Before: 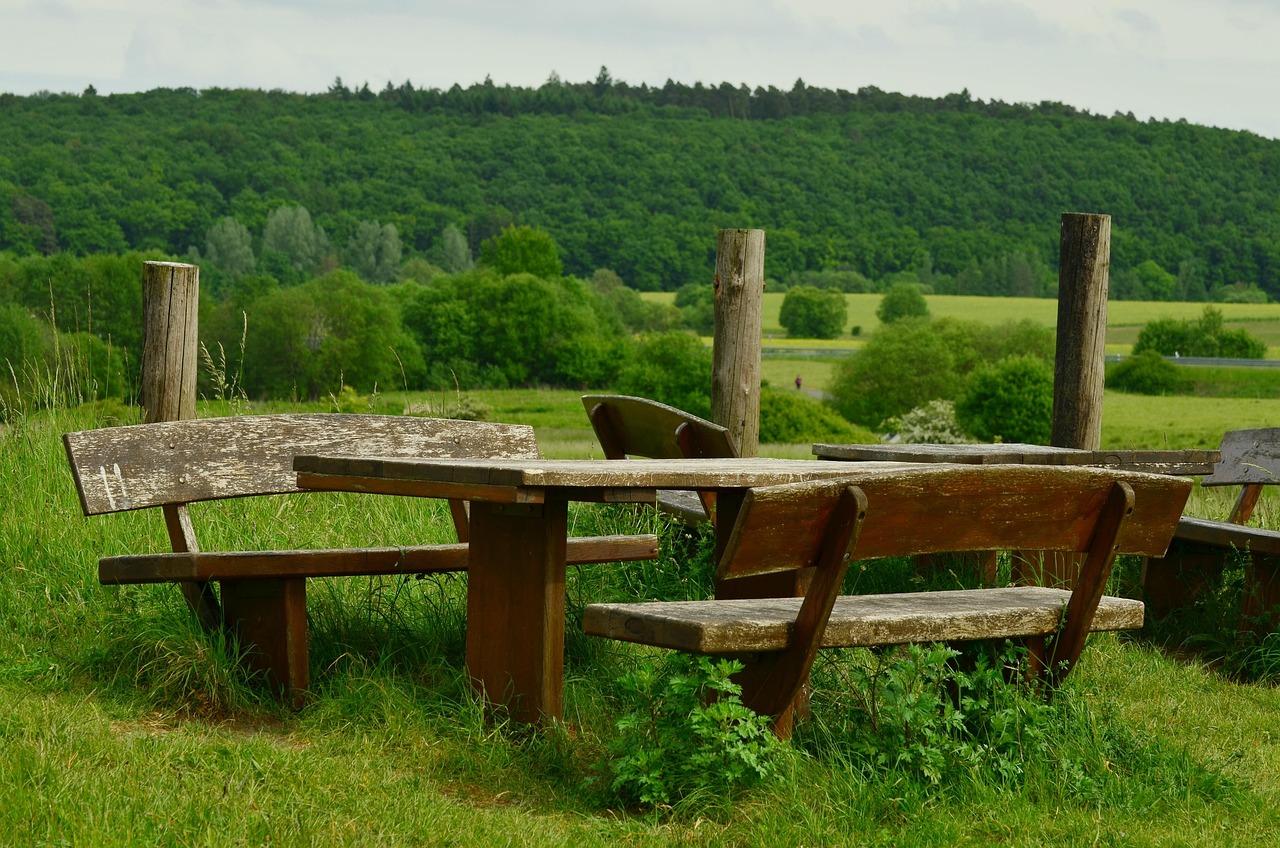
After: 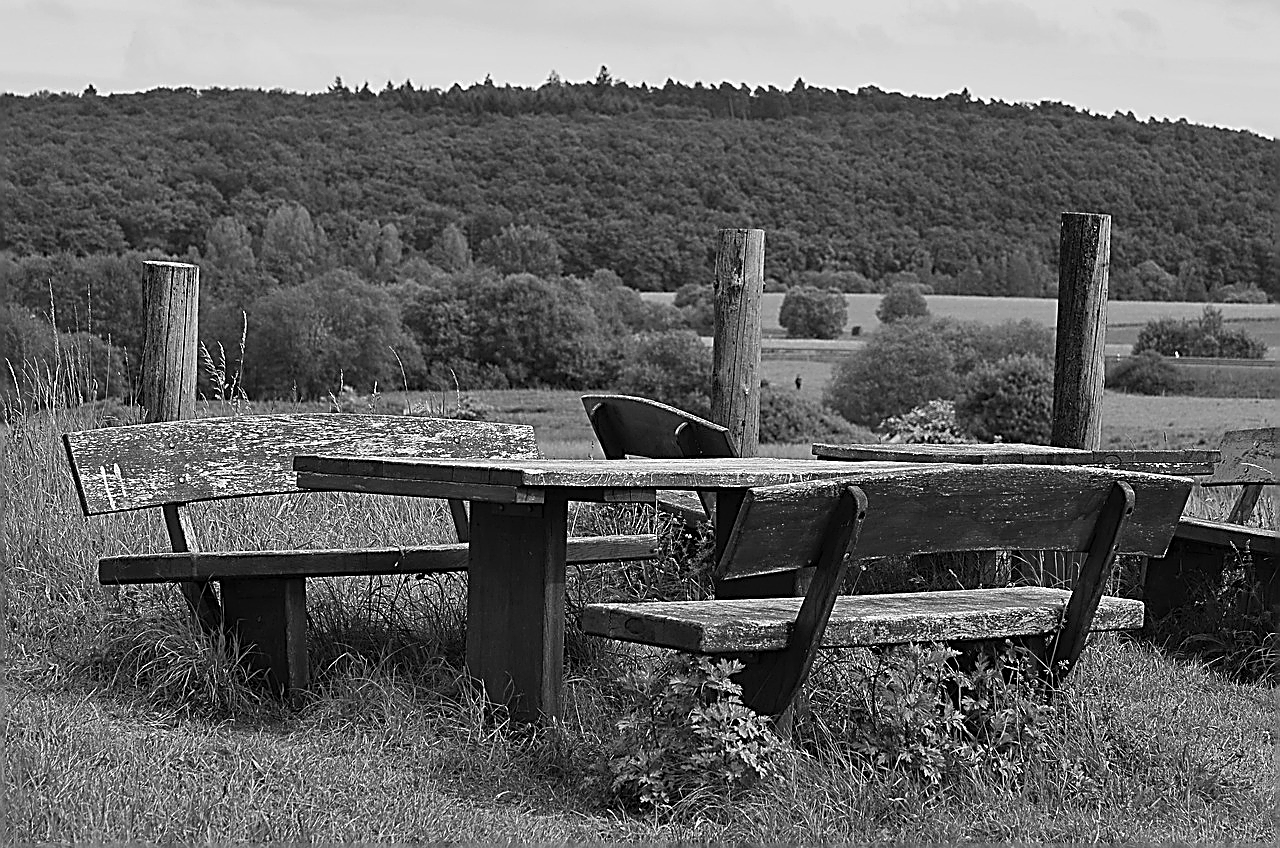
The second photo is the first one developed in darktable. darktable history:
monochrome: on, module defaults
sharpen: amount 1.861
